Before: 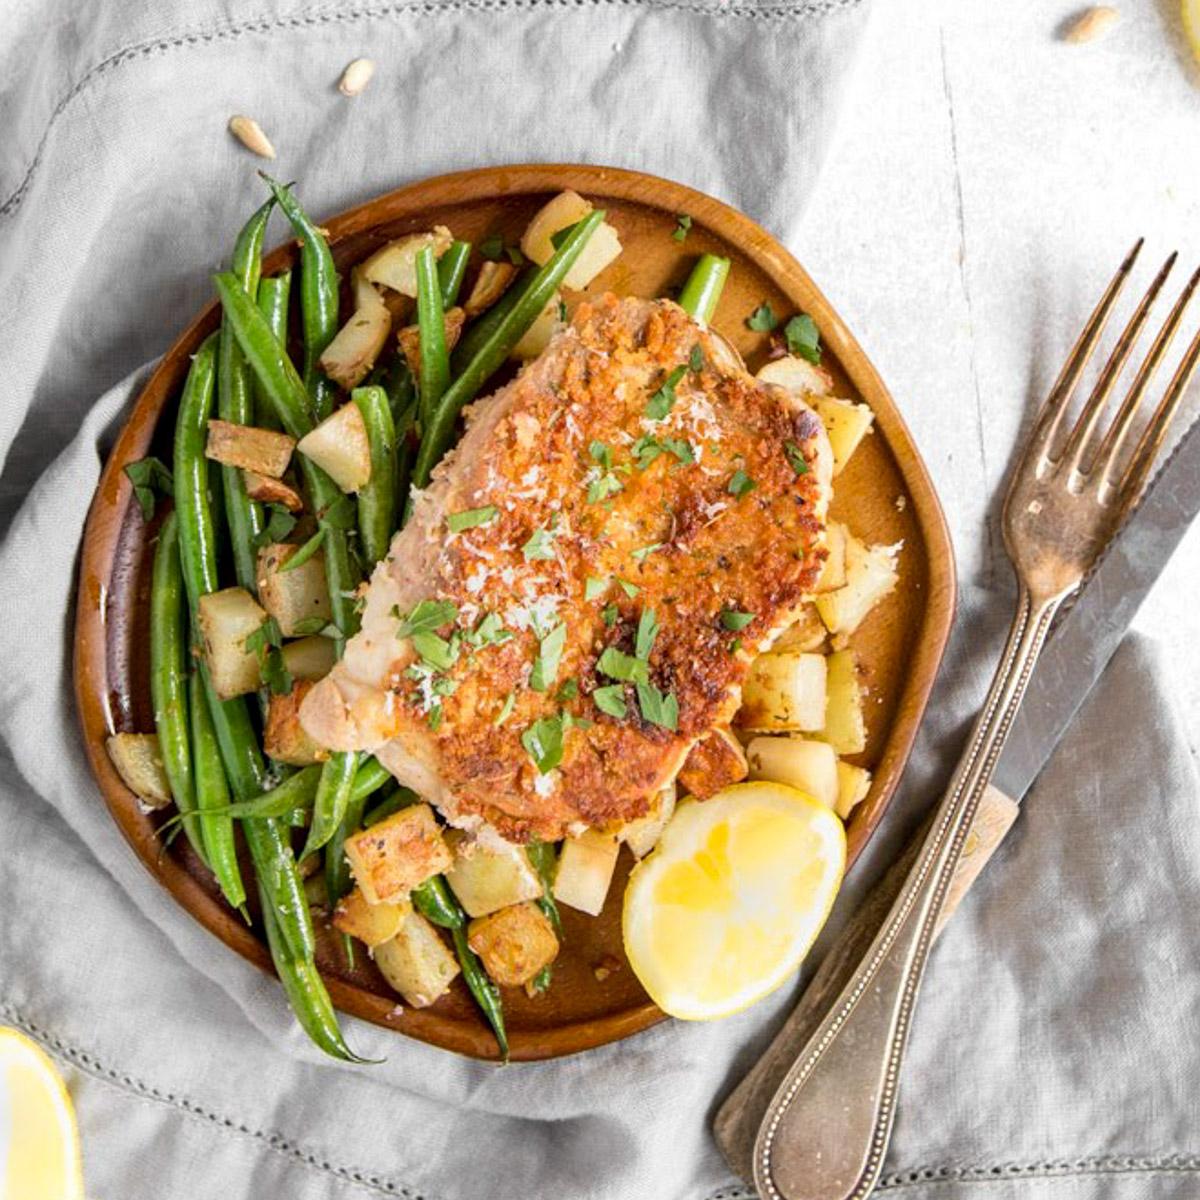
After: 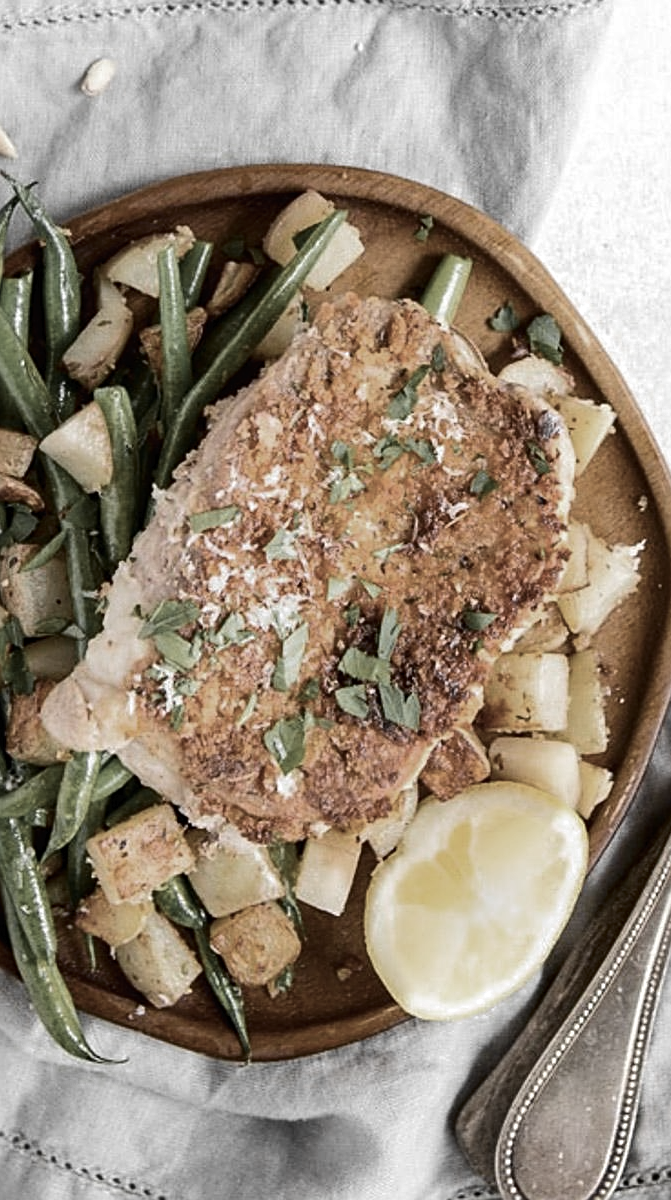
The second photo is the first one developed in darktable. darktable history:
tone curve: curves: ch0 [(0, 0) (0.003, 0.008) (0.011, 0.011) (0.025, 0.014) (0.044, 0.021) (0.069, 0.029) (0.1, 0.042) (0.136, 0.06) (0.177, 0.09) (0.224, 0.126) (0.277, 0.177) (0.335, 0.243) (0.399, 0.31) (0.468, 0.388) (0.543, 0.484) (0.623, 0.585) (0.709, 0.683) (0.801, 0.775) (0.898, 0.873) (1, 1)], color space Lab, independent channels, preserve colors none
sharpen: on, module defaults
crop: left 21.539%, right 22.529%
color zones: curves: ch0 [(0, 0.613) (0.01, 0.613) (0.245, 0.448) (0.498, 0.529) (0.642, 0.665) (0.879, 0.777) (0.99, 0.613)]; ch1 [(0, 0.035) (0.121, 0.189) (0.259, 0.197) (0.415, 0.061) (0.589, 0.022) (0.732, 0.022) (0.857, 0.026) (0.991, 0.053)]
